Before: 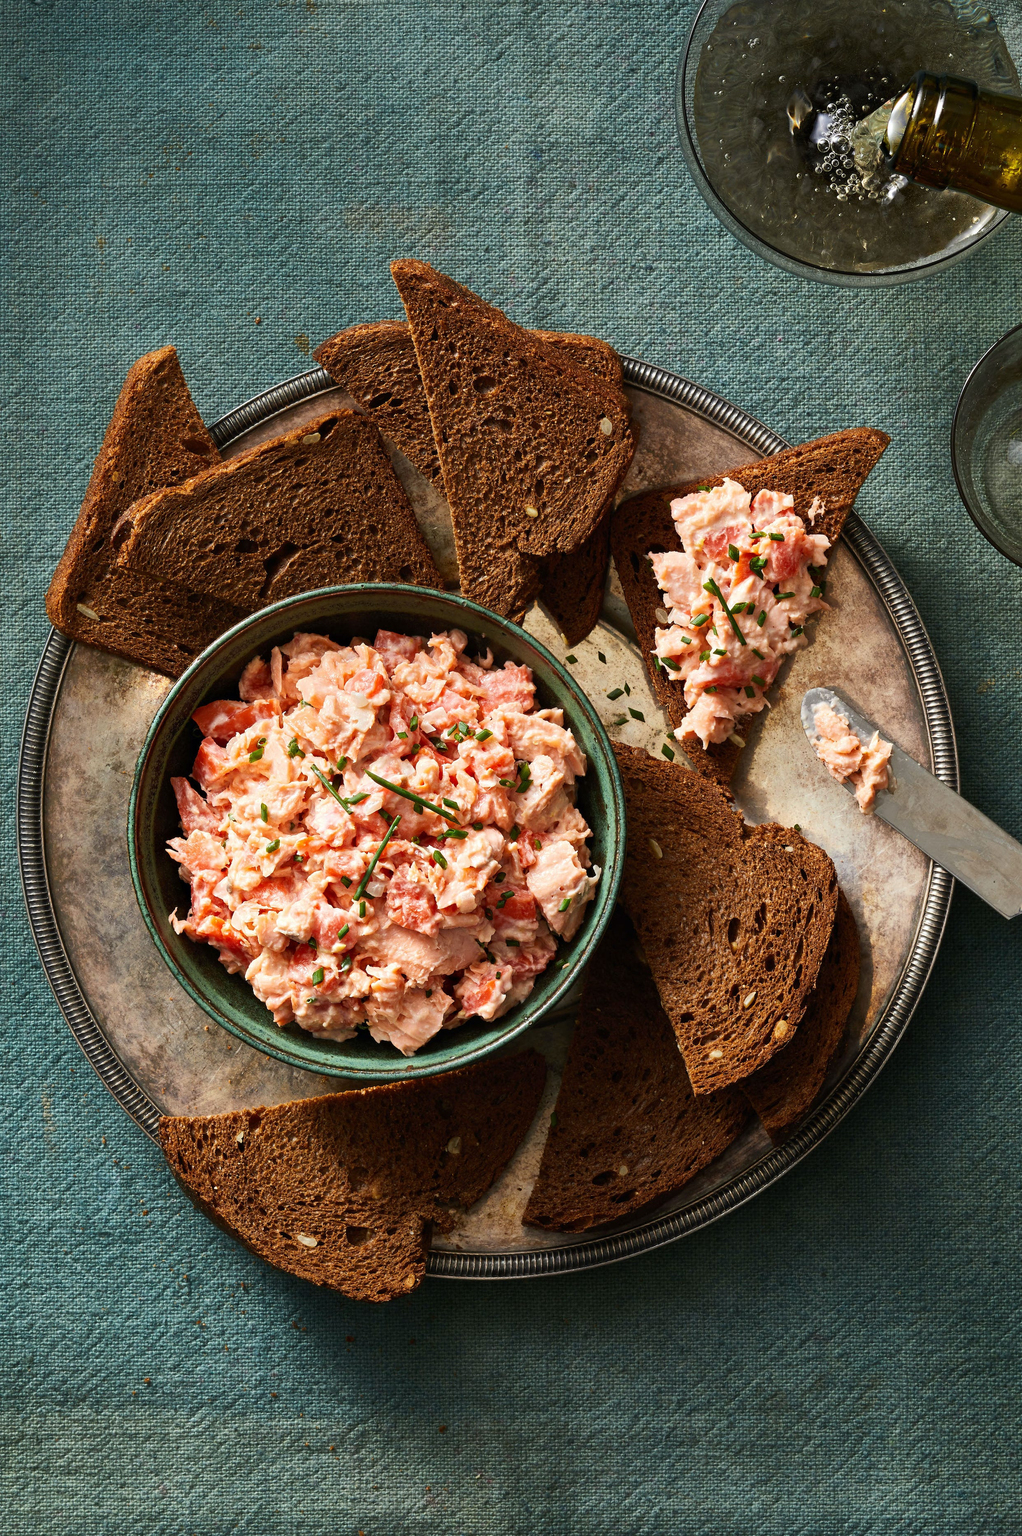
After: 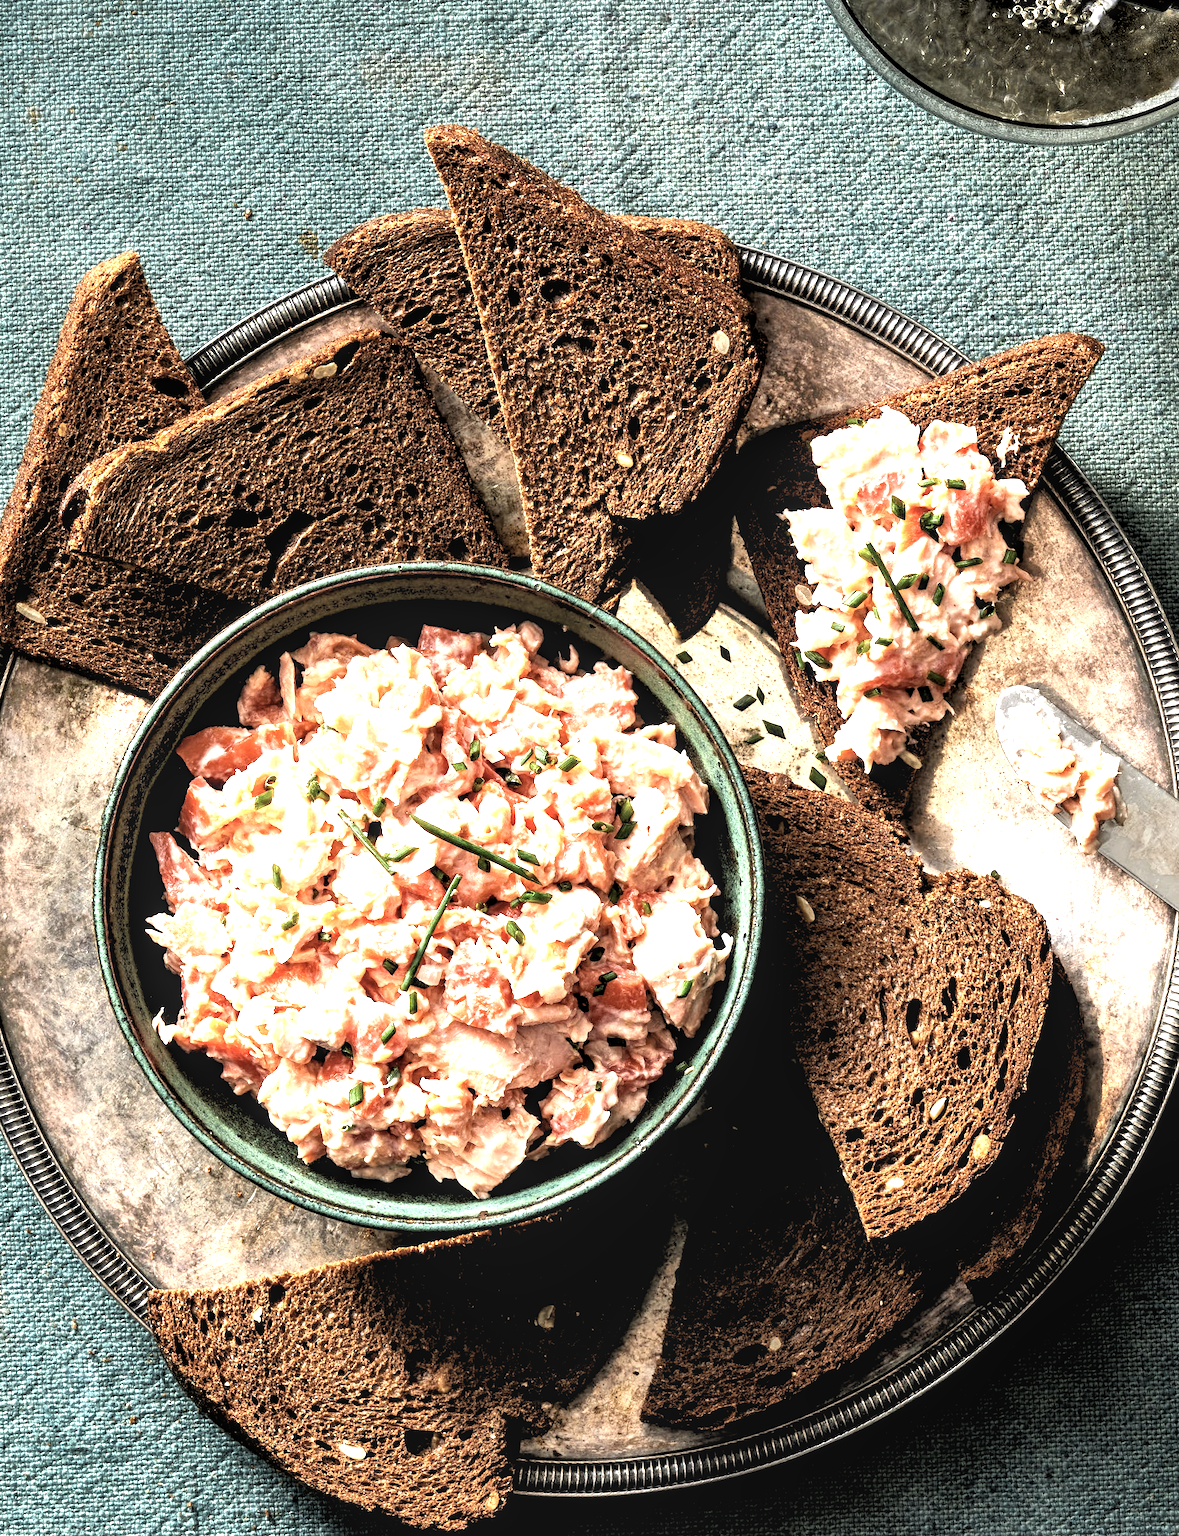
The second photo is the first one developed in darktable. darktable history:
rotate and perspective: rotation -1.75°, automatic cropping off
color balance rgb: saturation formula JzAzBz (2021)
exposure: black level correction 0, exposure 1.4 EV, compensate highlight preservation false
crop: left 7.856%, top 11.836%, right 10.12%, bottom 15.387%
contrast brightness saturation: contrast 0.1, saturation -0.3
local contrast: on, module defaults
rgb levels: levels [[0.034, 0.472, 0.904], [0, 0.5, 1], [0, 0.5, 1]]
